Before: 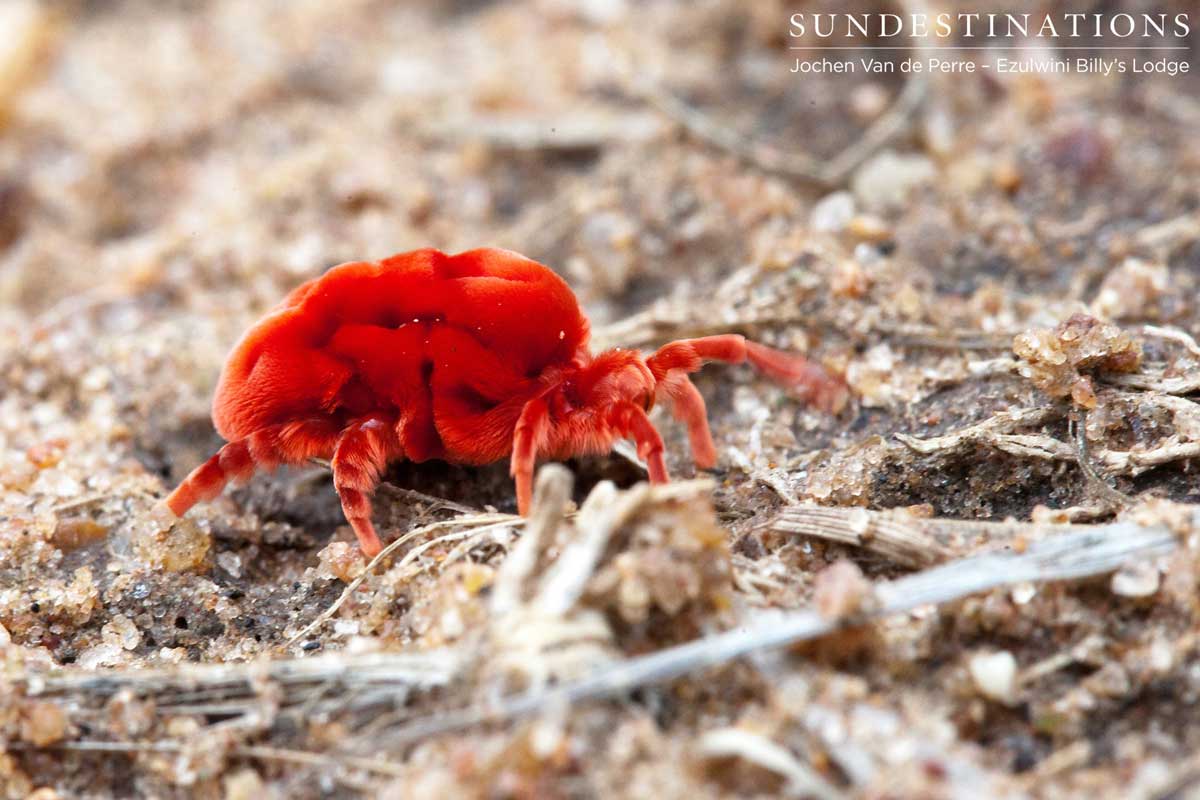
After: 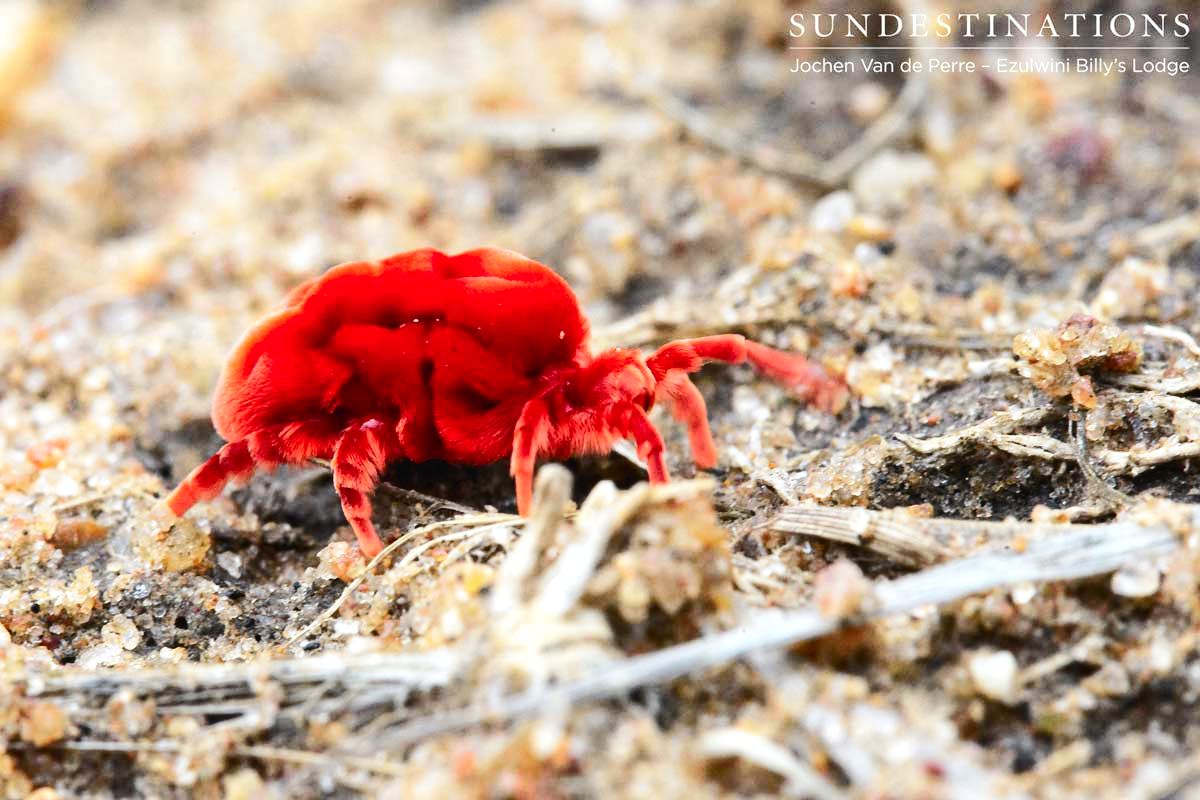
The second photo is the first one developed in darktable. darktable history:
tone equalizer: -8 EV -0.417 EV, -7 EV -0.389 EV, -6 EV -0.333 EV, -5 EV -0.222 EV, -3 EV 0.222 EV, -2 EV 0.333 EV, -1 EV 0.389 EV, +0 EV 0.417 EV, edges refinement/feathering 500, mask exposure compensation -1.57 EV, preserve details no
tone curve: curves: ch0 [(0, 0.02) (0.063, 0.058) (0.262, 0.243) (0.447, 0.468) (0.544, 0.596) (0.805, 0.823) (1, 0.952)]; ch1 [(0, 0) (0.339, 0.31) (0.417, 0.401) (0.452, 0.455) (0.482, 0.483) (0.502, 0.499) (0.517, 0.506) (0.55, 0.542) (0.588, 0.604) (0.729, 0.782) (1, 1)]; ch2 [(0, 0) (0.346, 0.34) (0.431, 0.45) (0.485, 0.487) (0.5, 0.496) (0.527, 0.526) (0.56, 0.574) (0.613, 0.642) (0.679, 0.703) (1, 1)], color space Lab, independent channels, preserve colors none
